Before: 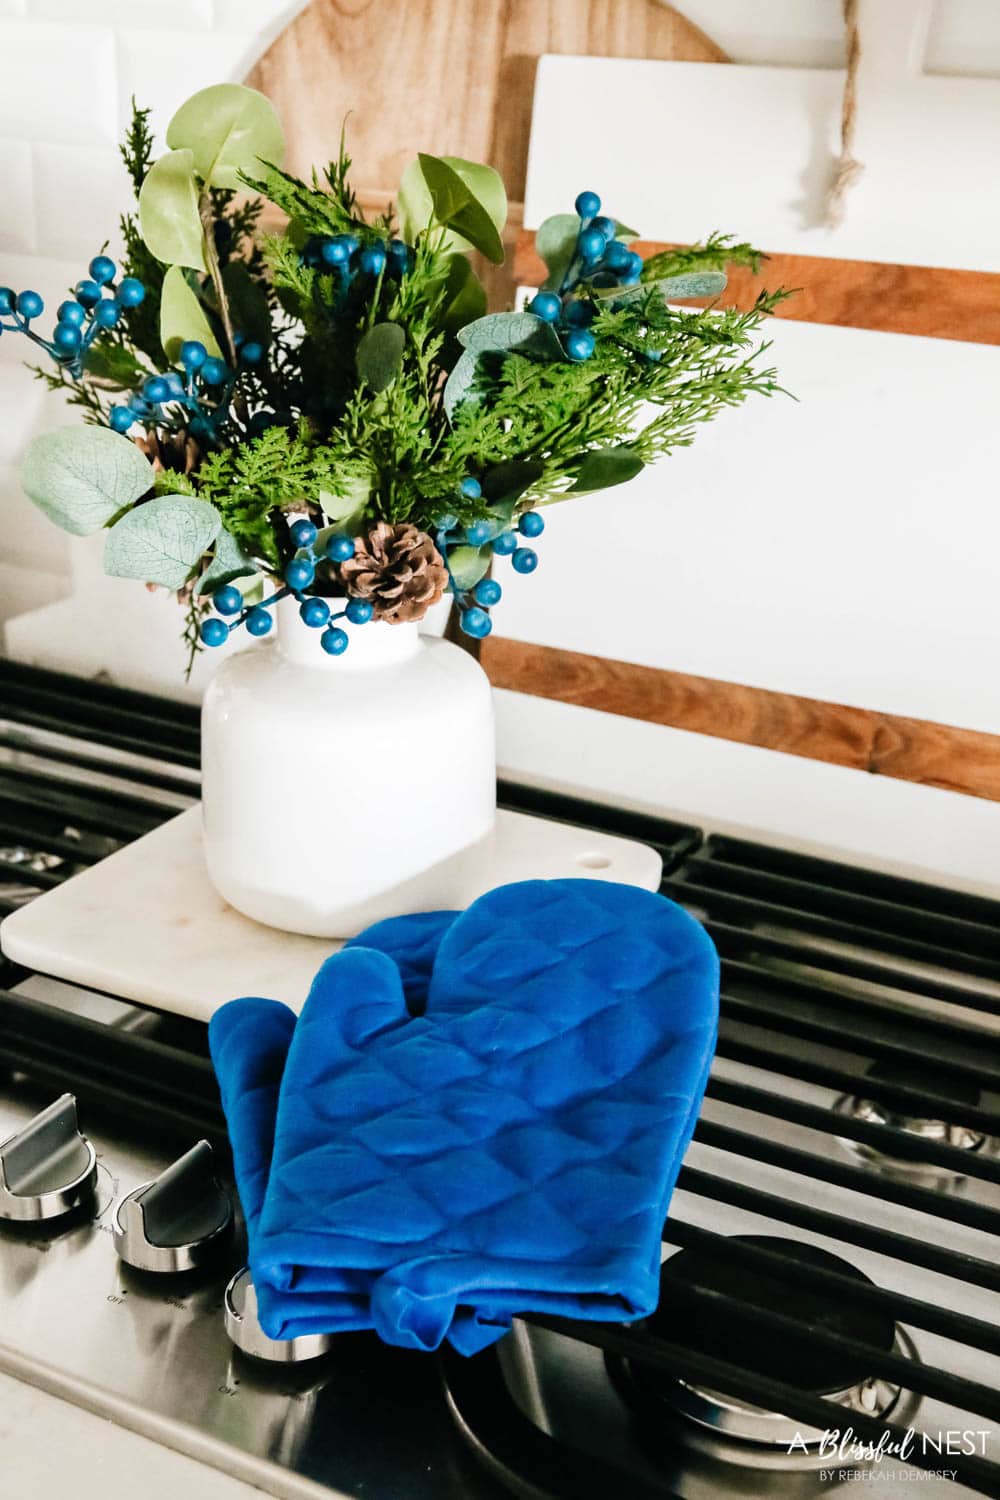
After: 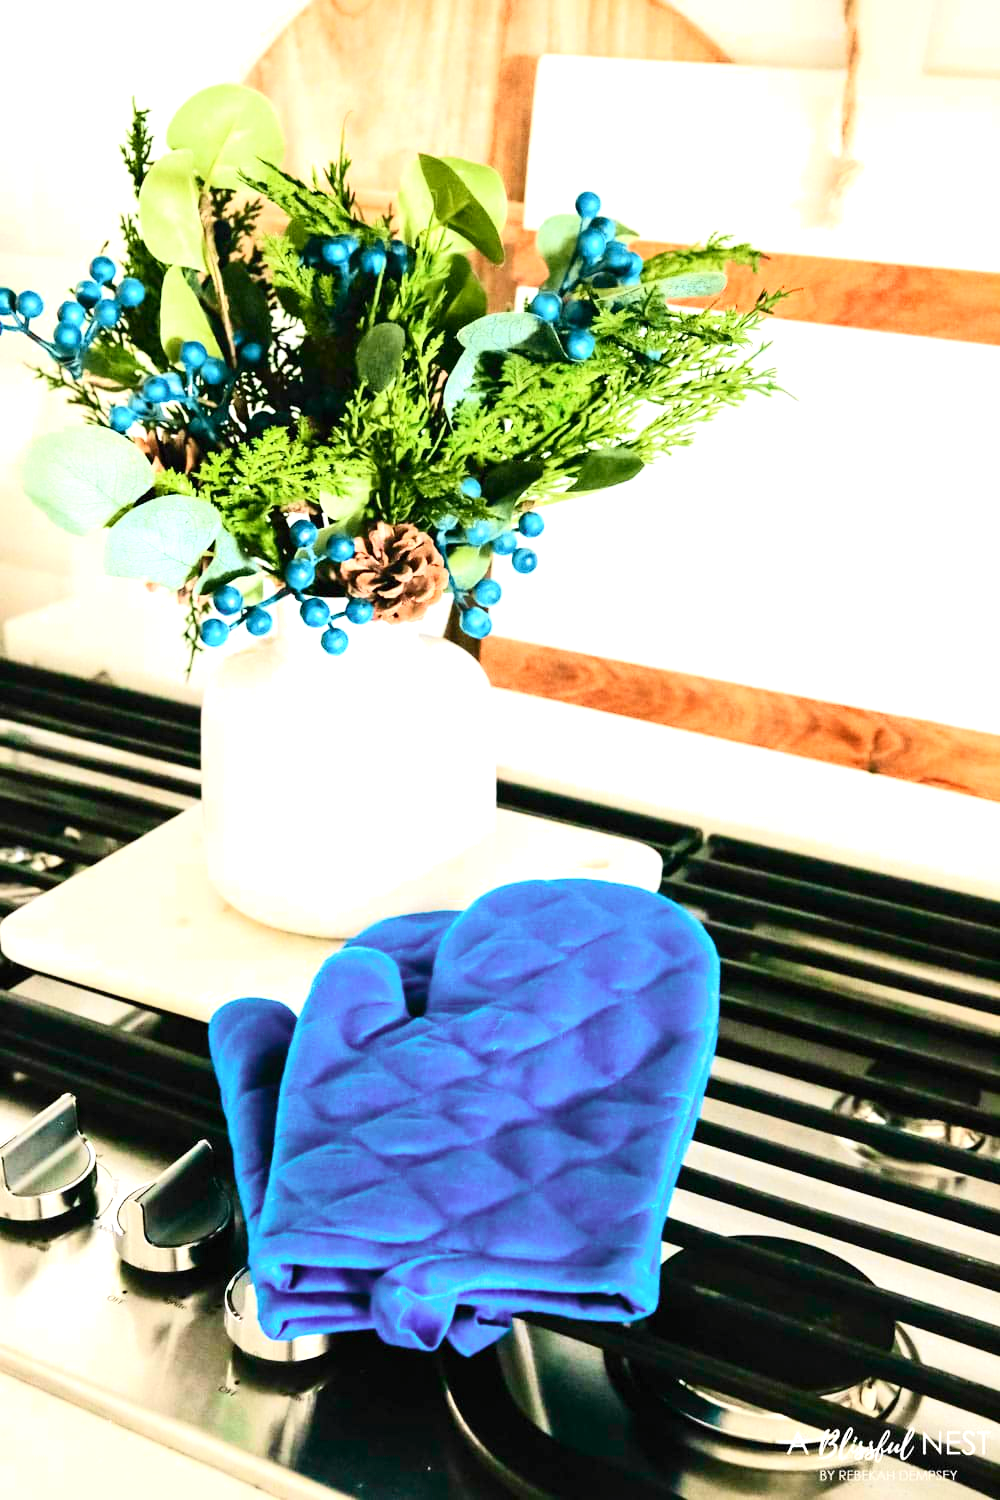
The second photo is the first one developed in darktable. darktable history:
exposure: black level correction 0, exposure 1 EV, compensate exposure bias true, compensate highlight preservation false
tone curve: curves: ch0 [(0, 0) (0.131, 0.116) (0.316, 0.345) (0.501, 0.584) (0.629, 0.732) (0.812, 0.888) (1, 0.974)]; ch1 [(0, 0) (0.366, 0.367) (0.475, 0.453) (0.494, 0.497) (0.504, 0.503) (0.553, 0.584) (1, 1)]; ch2 [(0, 0) (0.333, 0.346) (0.375, 0.375) (0.424, 0.43) (0.476, 0.492) (0.502, 0.501) (0.533, 0.556) (0.566, 0.599) (0.614, 0.653) (1, 1)], color space Lab, independent channels, preserve colors none
